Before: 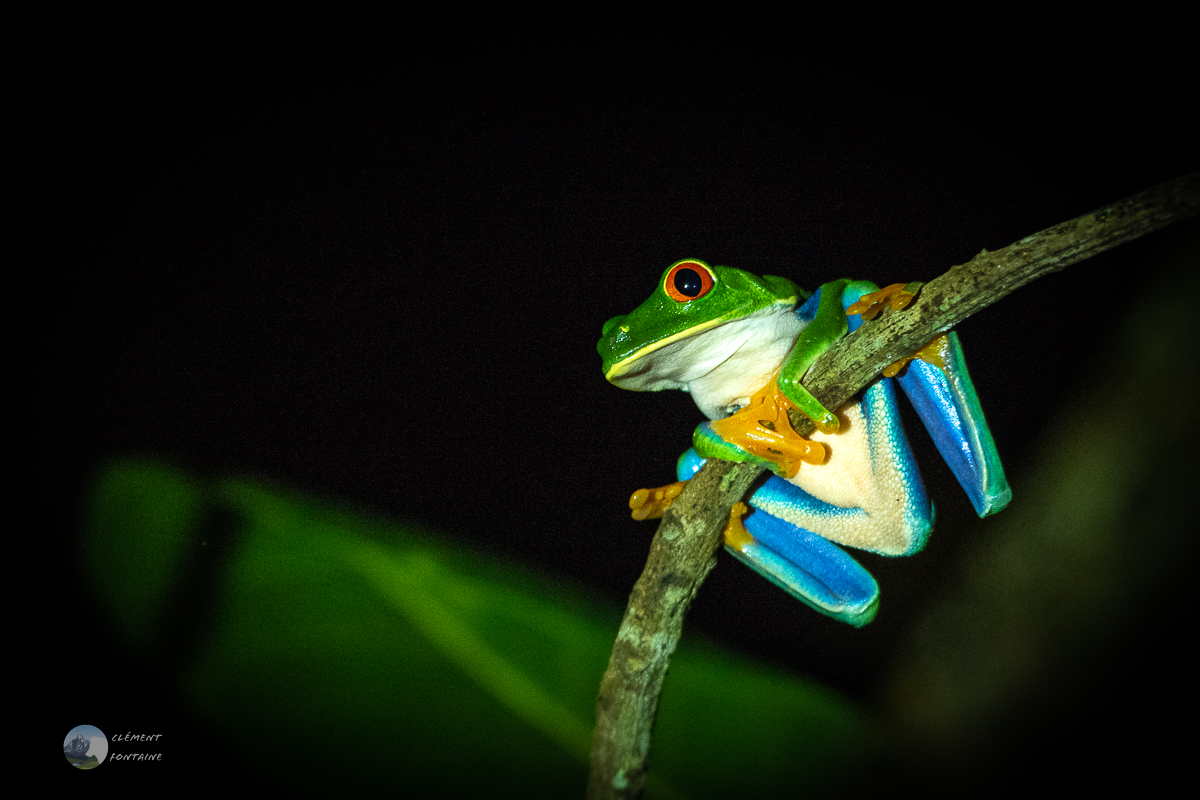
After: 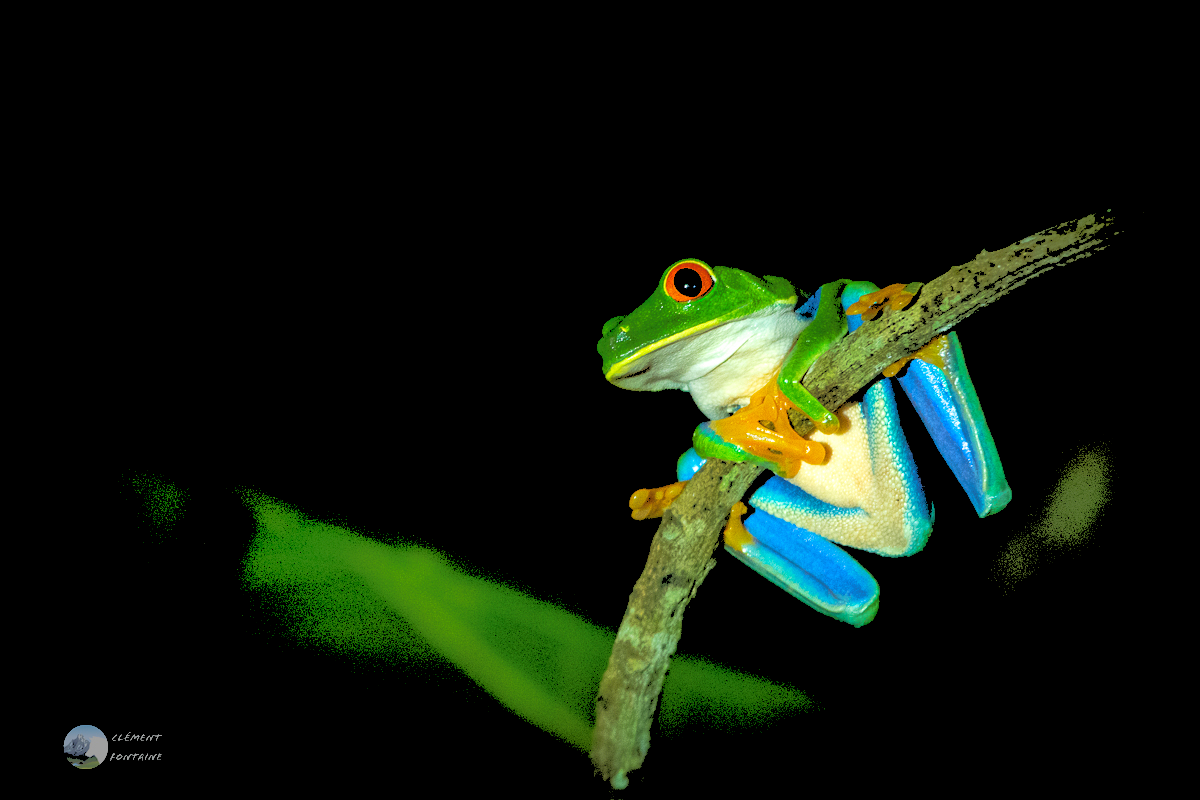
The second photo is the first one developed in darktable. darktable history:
rgb levels: levels [[0.027, 0.429, 0.996], [0, 0.5, 1], [0, 0.5, 1]]
shadows and highlights: on, module defaults
